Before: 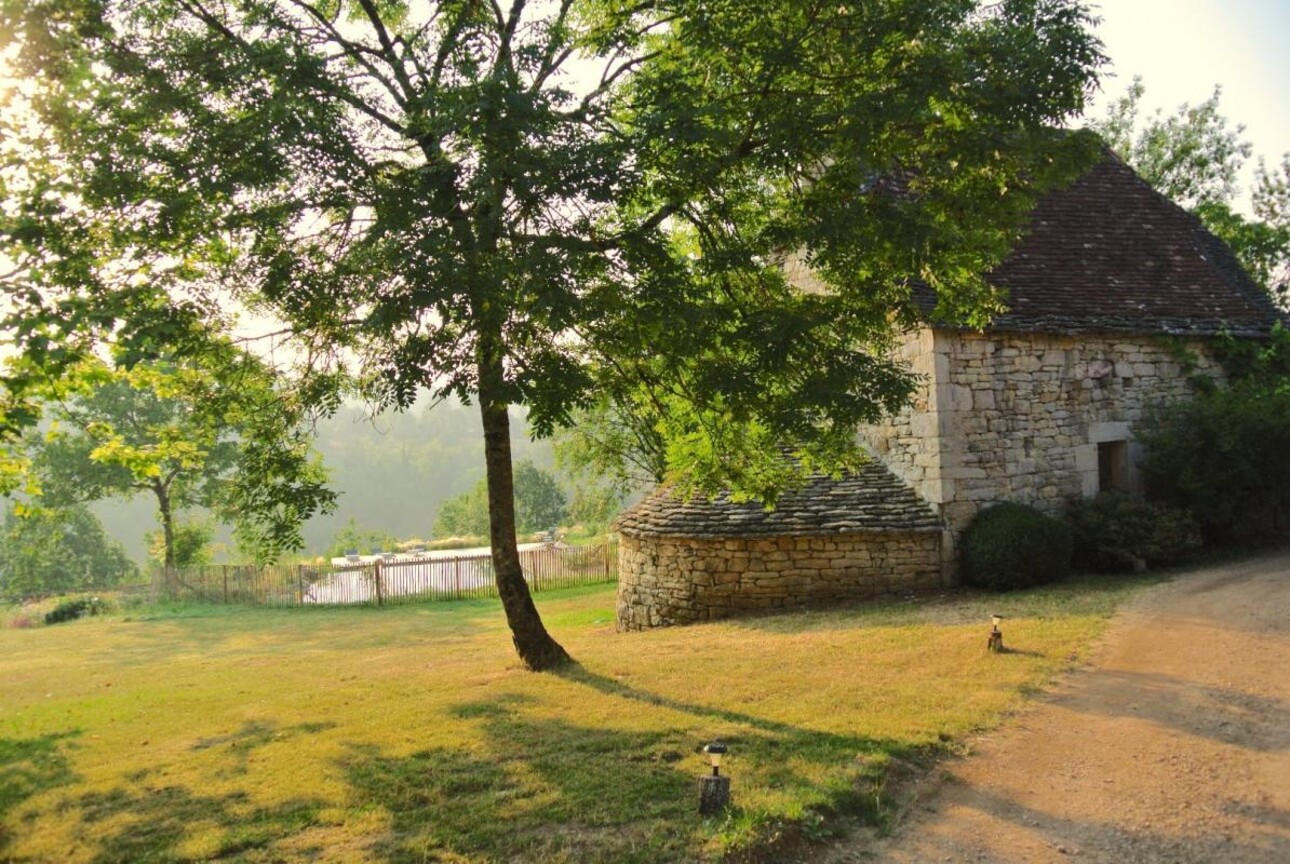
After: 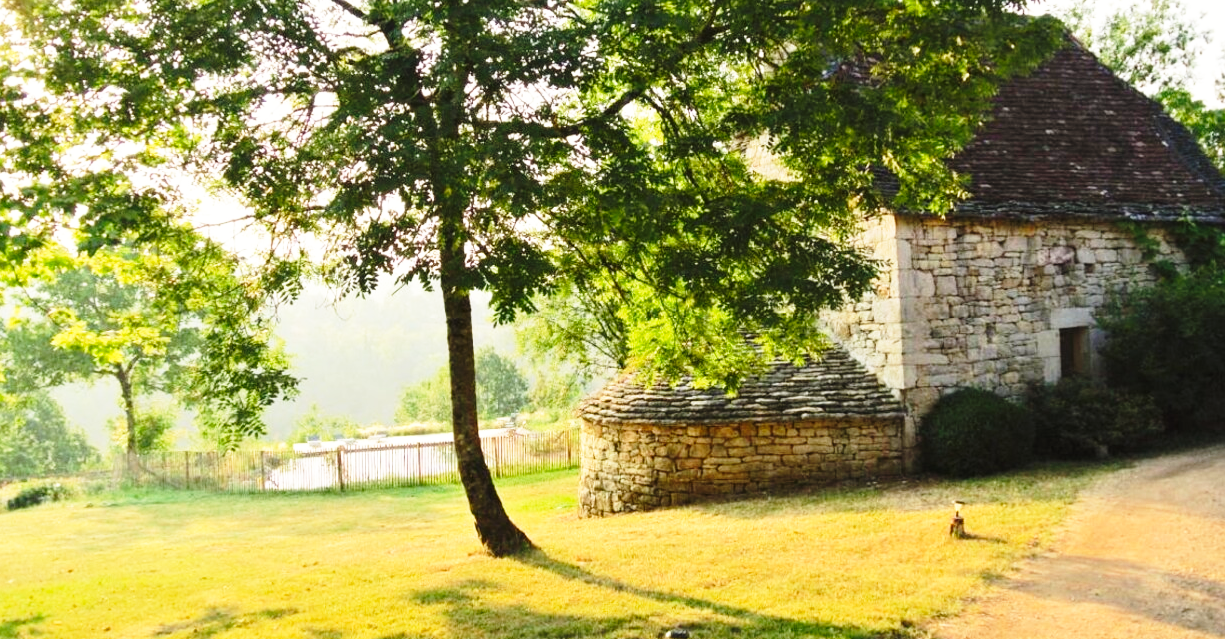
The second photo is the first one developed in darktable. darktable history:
crop and rotate: left 2.991%, top 13.302%, right 1.981%, bottom 12.636%
base curve: curves: ch0 [(0, 0) (0.026, 0.03) (0.109, 0.232) (0.351, 0.748) (0.669, 0.968) (1, 1)], preserve colors none
